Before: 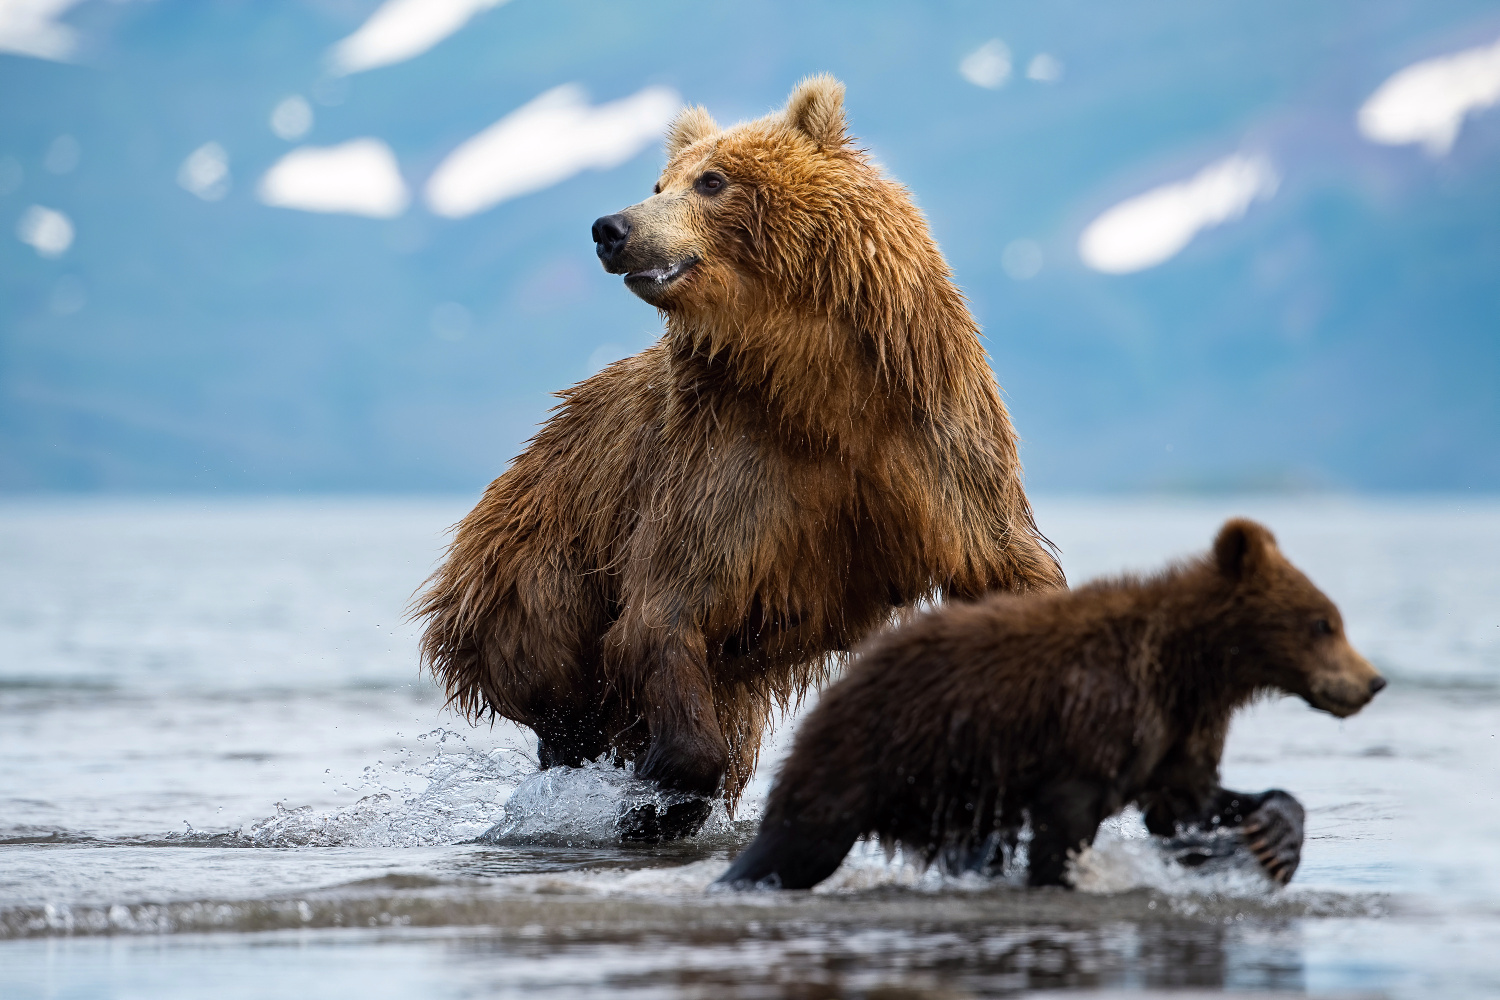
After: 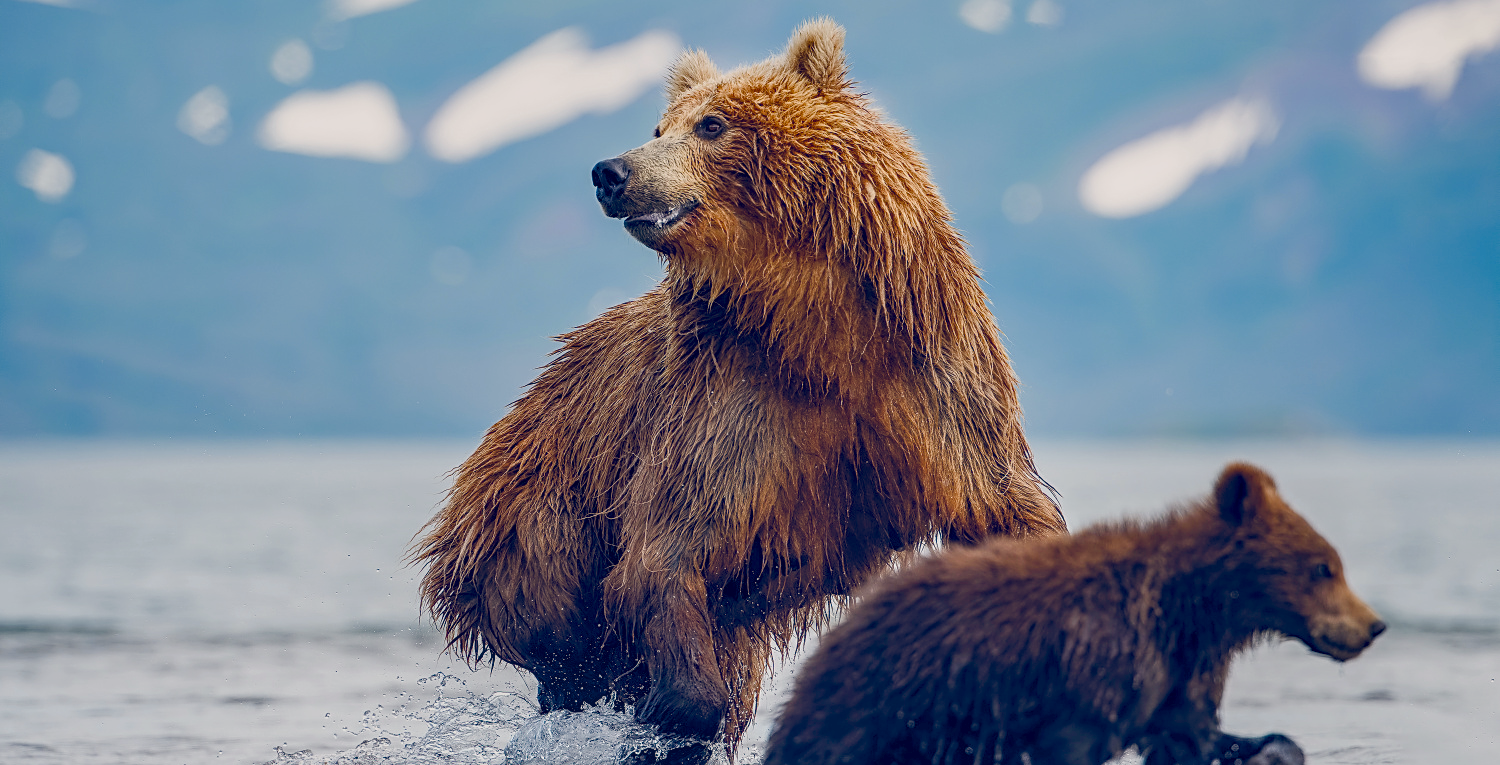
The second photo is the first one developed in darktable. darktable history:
color balance rgb: highlights gain › chroma 2.021%, highlights gain › hue 66.49°, global offset › luminance 0.431%, global offset › chroma 0.211%, global offset › hue 254.83°, perceptual saturation grading › global saturation 0.244%, perceptual saturation grading › highlights -17.617%, perceptual saturation grading › mid-tones 33.211%, perceptual saturation grading › shadows 50.417%, contrast -29.853%
crop: top 5.659%, bottom 17.761%
local contrast: detail 150%
sharpen: on, module defaults
